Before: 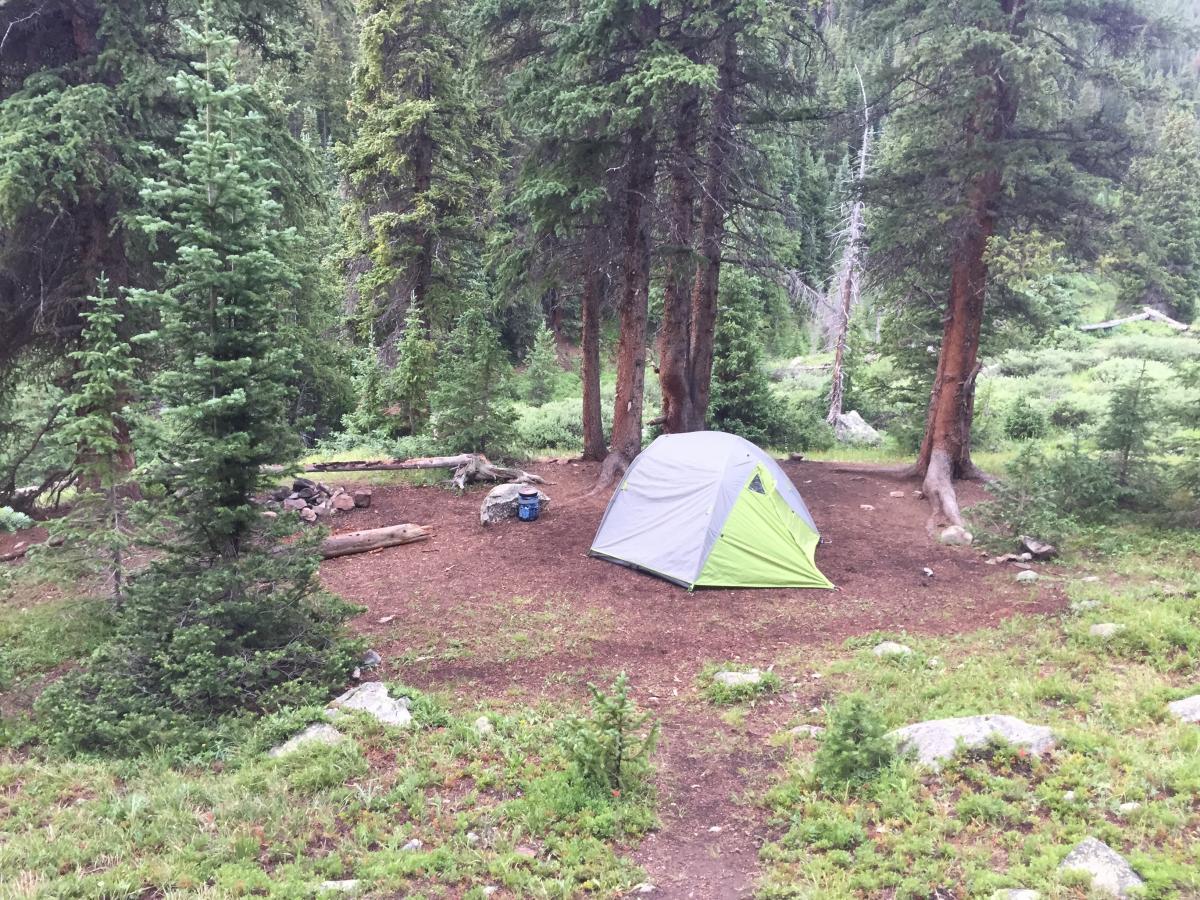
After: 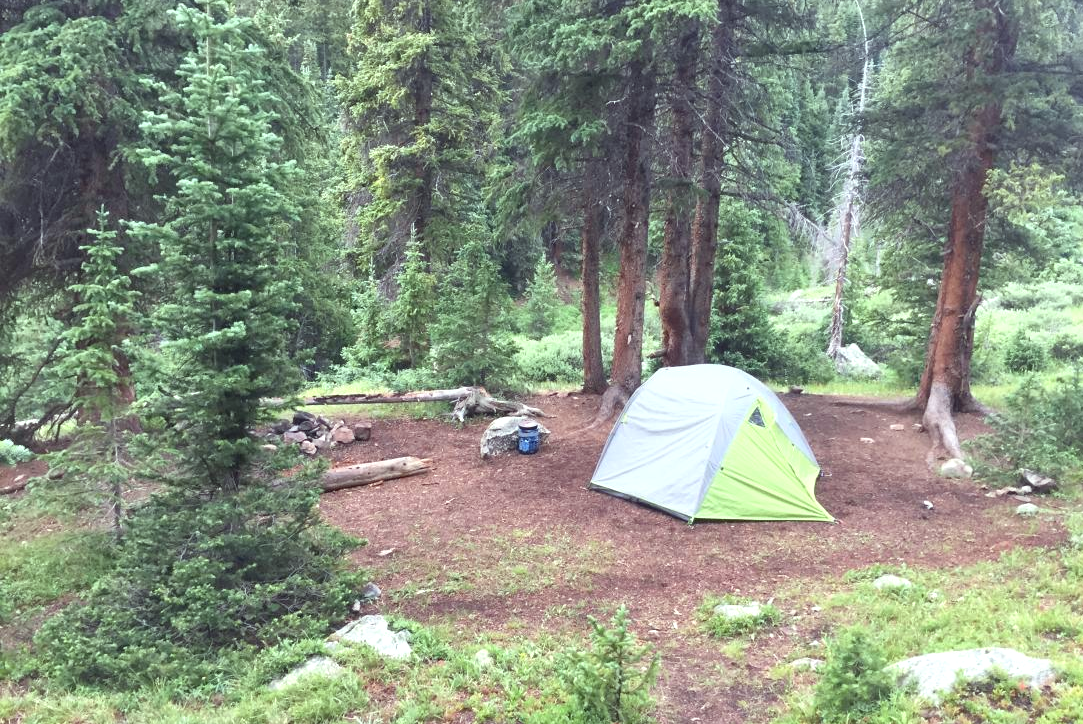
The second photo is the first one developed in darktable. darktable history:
exposure: exposure 0.289 EV, compensate highlight preservation false
crop: top 7.54%, right 9.686%, bottom 11.974%
color correction: highlights a* -8.49, highlights b* 3.39
